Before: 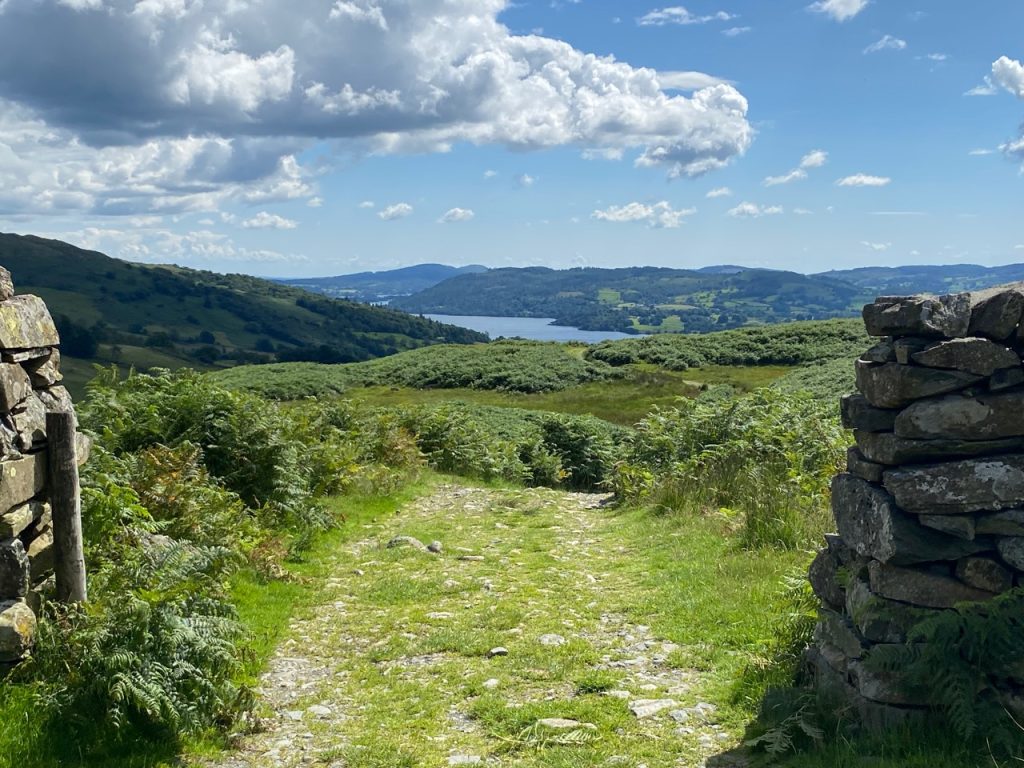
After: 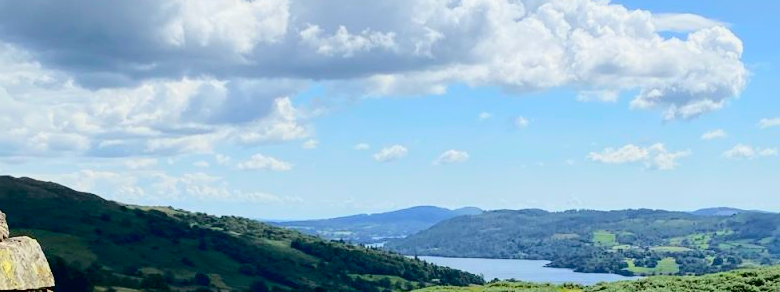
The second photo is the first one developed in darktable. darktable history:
crop: left 0.579%, top 7.627%, right 23.167%, bottom 54.275%
exposure: black level correction 0.01, exposure 0.014 EV, compensate highlight preservation false
tone curve: curves: ch0 [(0, 0.011) (0.104, 0.085) (0.236, 0.234) (0.398, 0.507) (0.498, 0.621) (0.65, 0.757) (0.835, 0.883) (1, 0.961)]; ch1 [(0, 0) (0.353, 0.344) (0.43, 0.401) (0.479, 0.476) (0.502, 0.502) (0.54, 0.542) (0.602, 0.613) (0.638, 0.668) (0.693, 0.727) (1, 1)]; ch2 [(0, 0) (0.34, 0.314) (0.434, 0.43) (0.5, 0.506) (0.521, 0.54) (0.54, 0.56) (0.595, 0.613) (0.644, 0.729) (1, 1)], color space Lab, independent channels, preserve colors none
